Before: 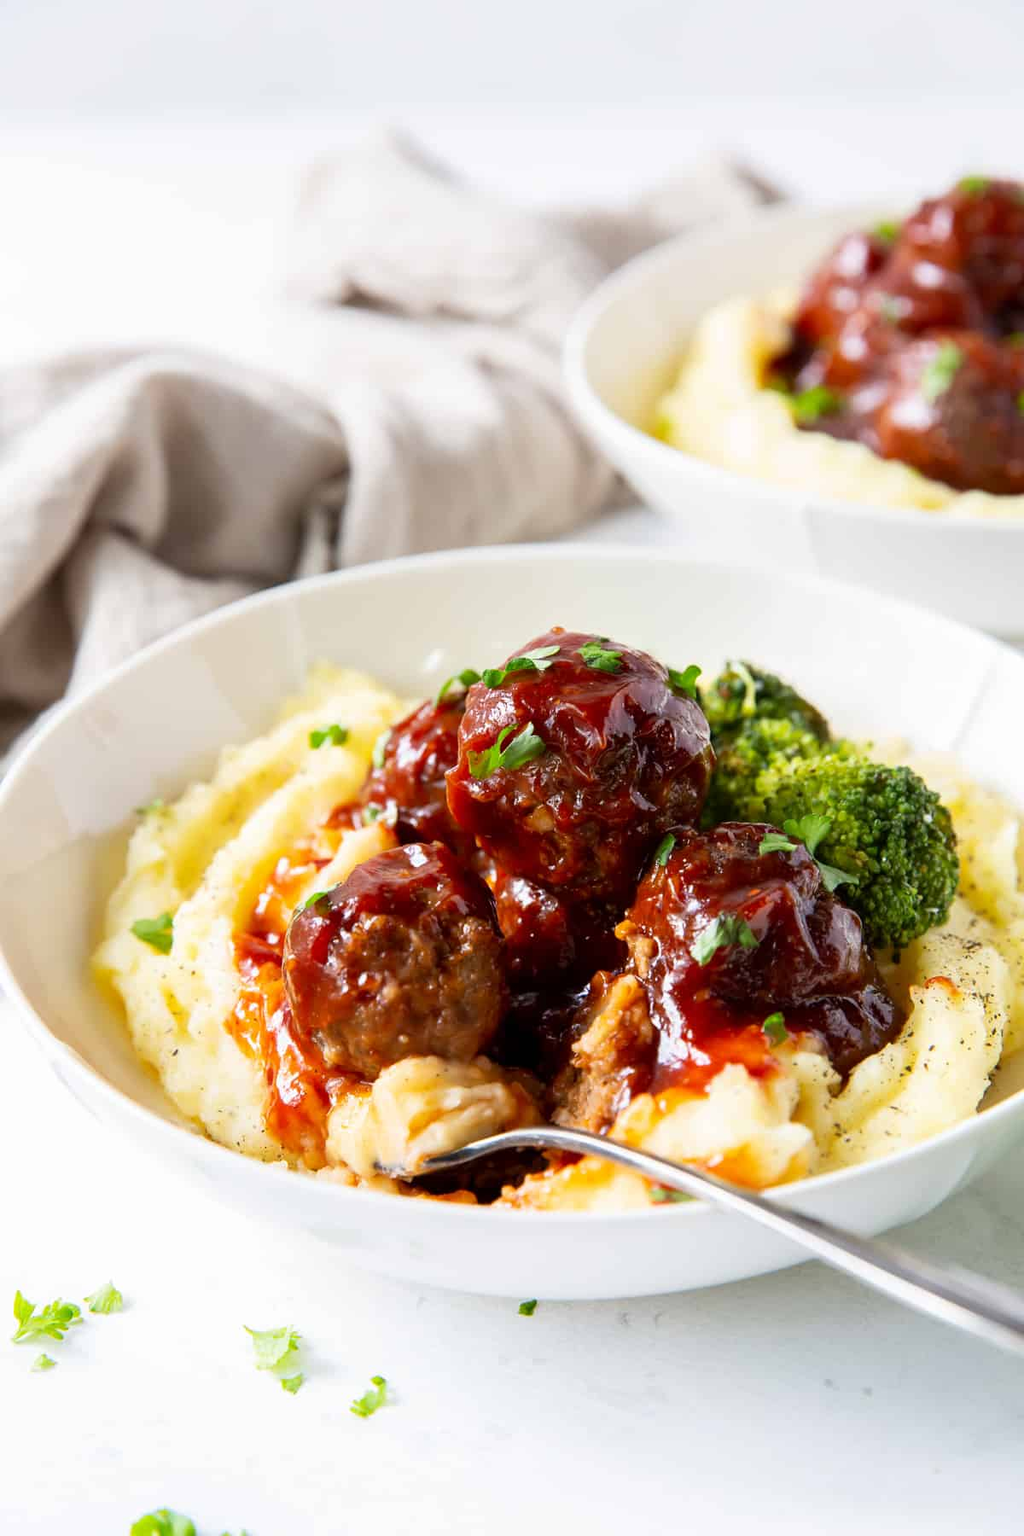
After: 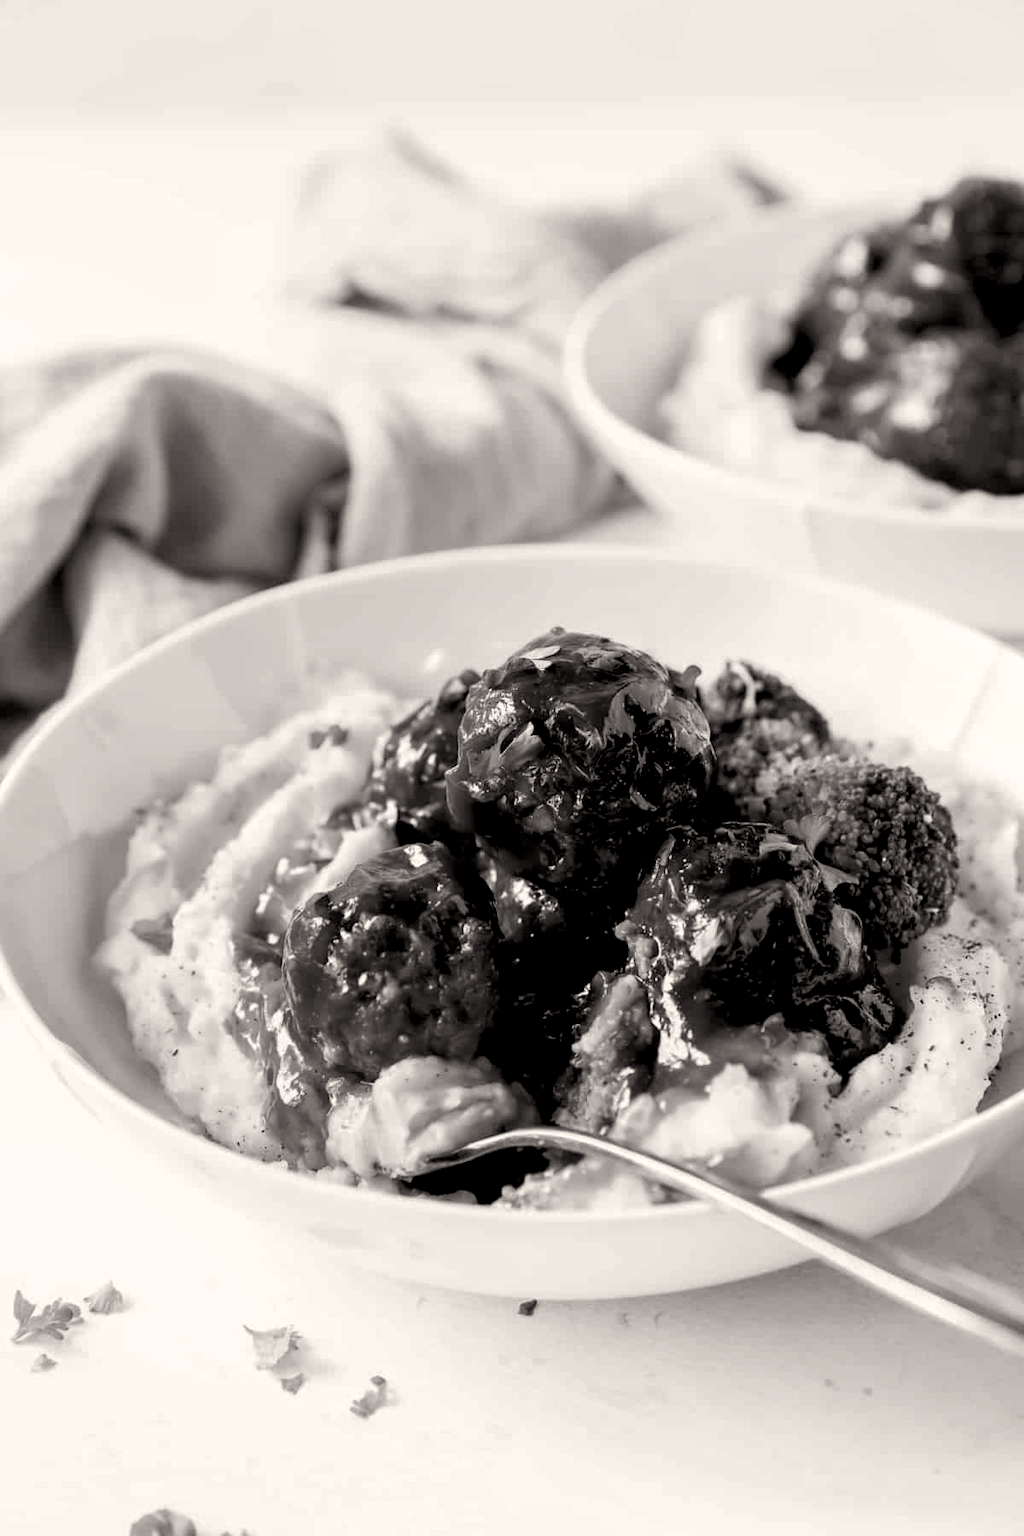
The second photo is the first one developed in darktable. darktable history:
local contrast: highlights 101%, shadows 98%, detail 119%, midtone range 0.2
color balance rgb: power › luminance -3.904%, power › chroma 0.544%, power › hue 43.26°, highlights gain › chroma 1.076%, highlights gain › hue 68.02°, global offset › luminance -1.434%, perceptual saturation grading › global saturation 10.004%
color calibration: output gray [0.25, 0.35, 0.4, 0], illuminant as shot in camera, x 0.358, y 0.373, temperature 4628.91 K
